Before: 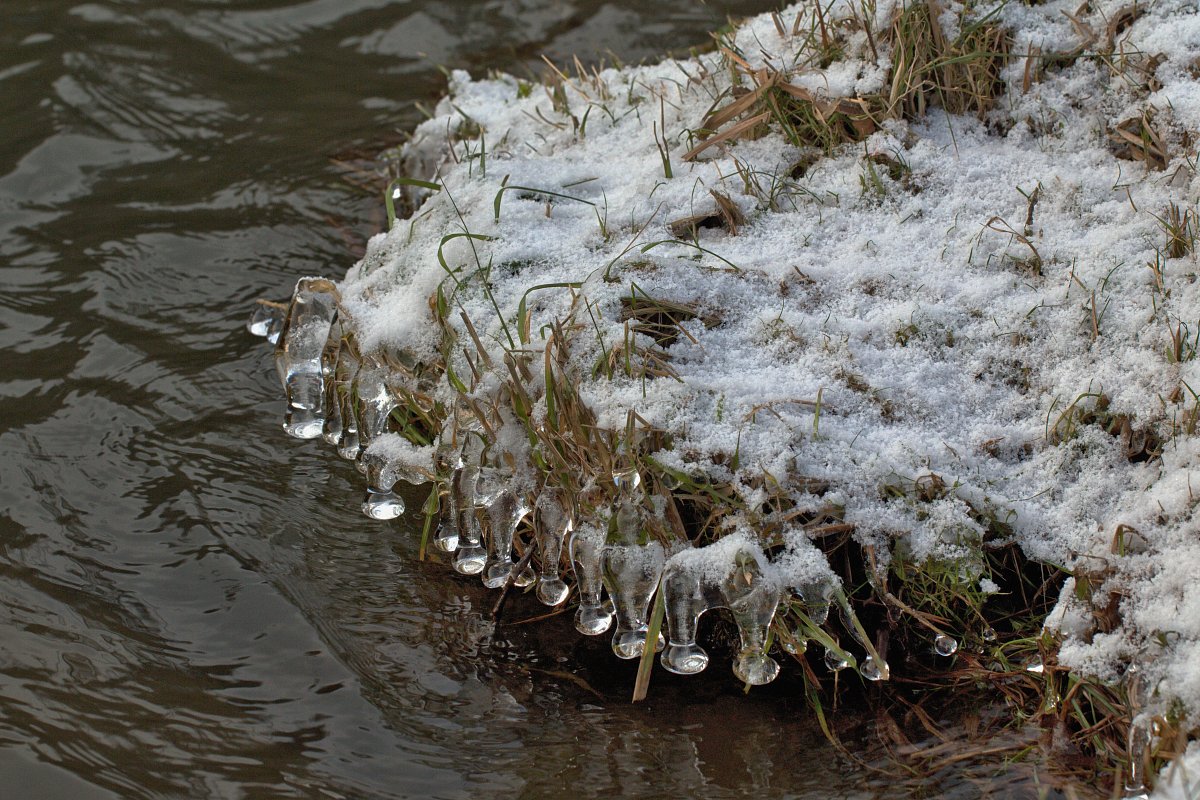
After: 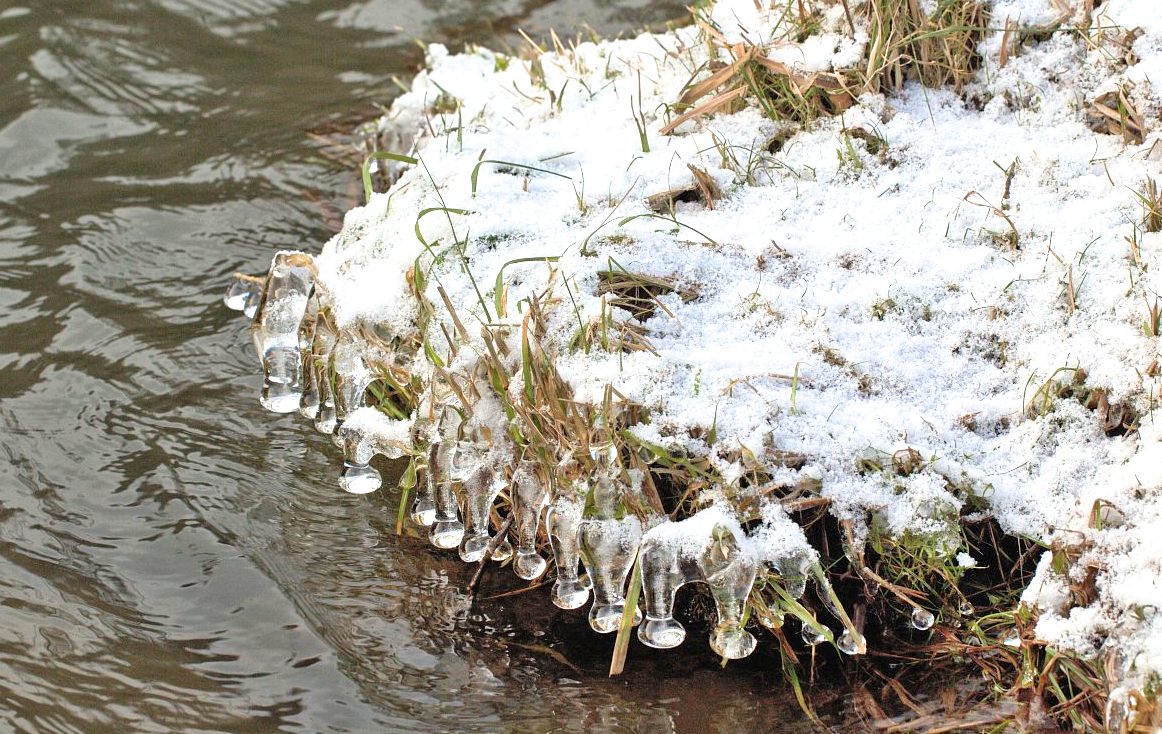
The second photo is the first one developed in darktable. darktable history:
crop: left 1.964%, top 3.251%, right 1.122%, bottom 4.933%
filmic rgb: black relative exposure -11.35 EV, white relative exposure 3.22 EV, hardness 6.76, color science v6 (2022)
exposure: black level correction 0, exposure 1.75 EV, compensate exposure bias true, compensate highlight preservation false
